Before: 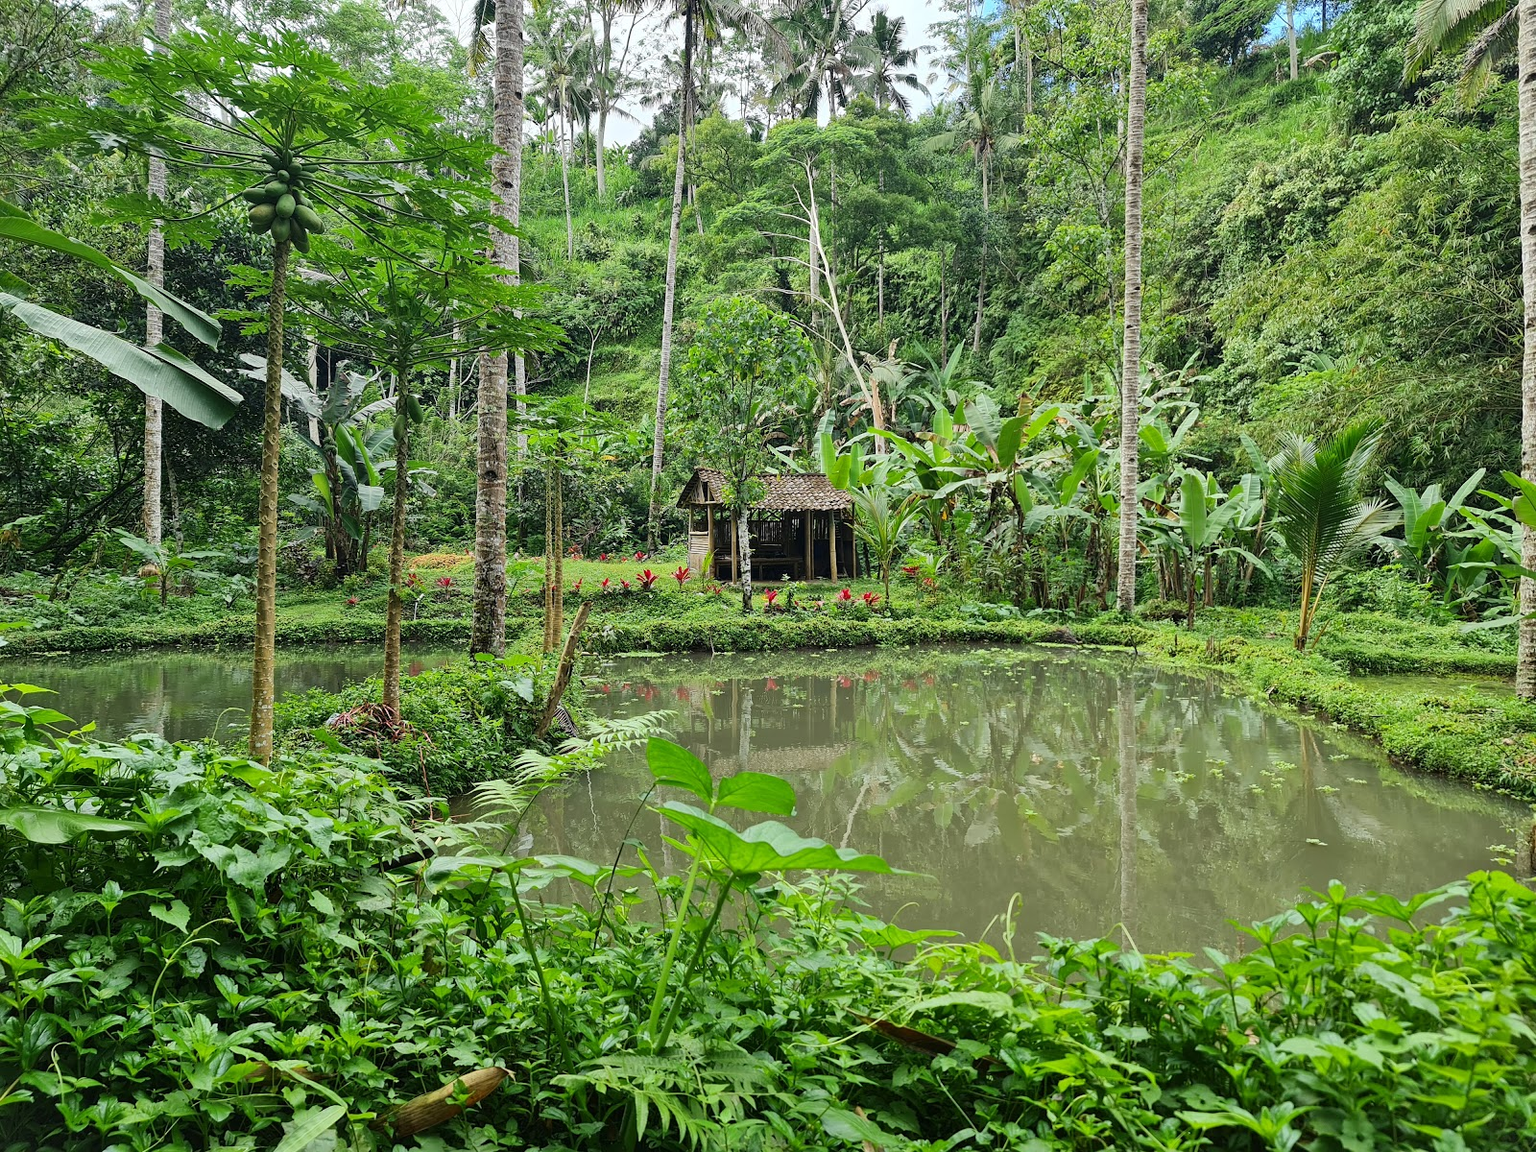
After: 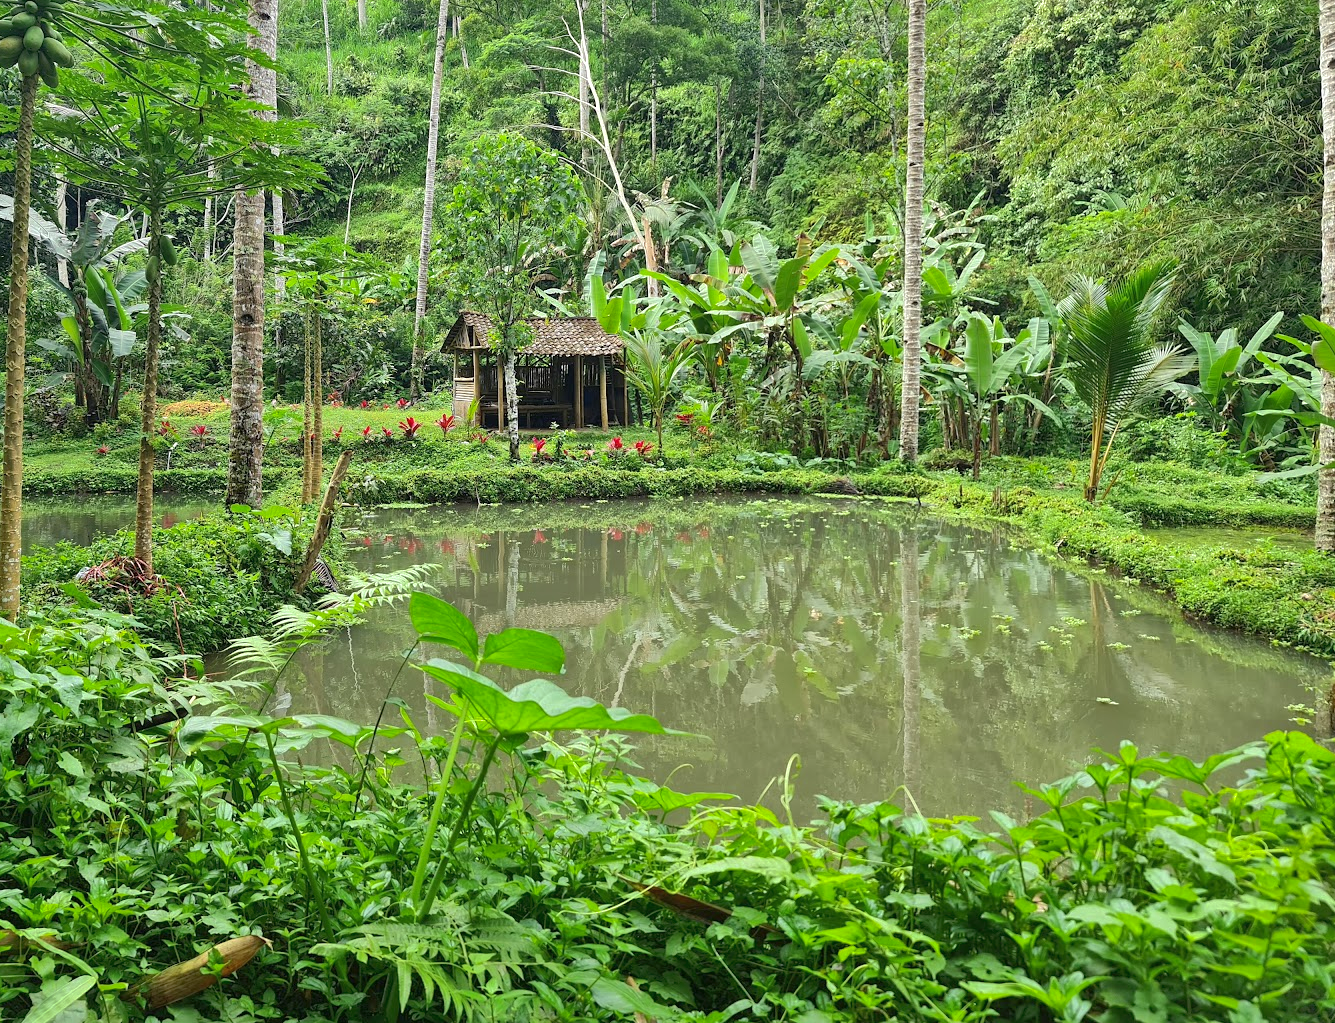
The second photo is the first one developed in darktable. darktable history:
crop: left 16.533%, top 14.68%
tone equalizer: -8 EV -0.39 EV, -7 EV -0.369 EV, -6 EV -0.361 EV, -5 EV -0.198 EV, -3 EV 0.192 EV, -2 EV 0.353 EV, -1 EV 0.372 EV, +0 EV 0.394 EV, smoothing diameter 25%, edges refinement/feathering 10.4, preserve details guided filter
shadows and highlights: on, module defaults
